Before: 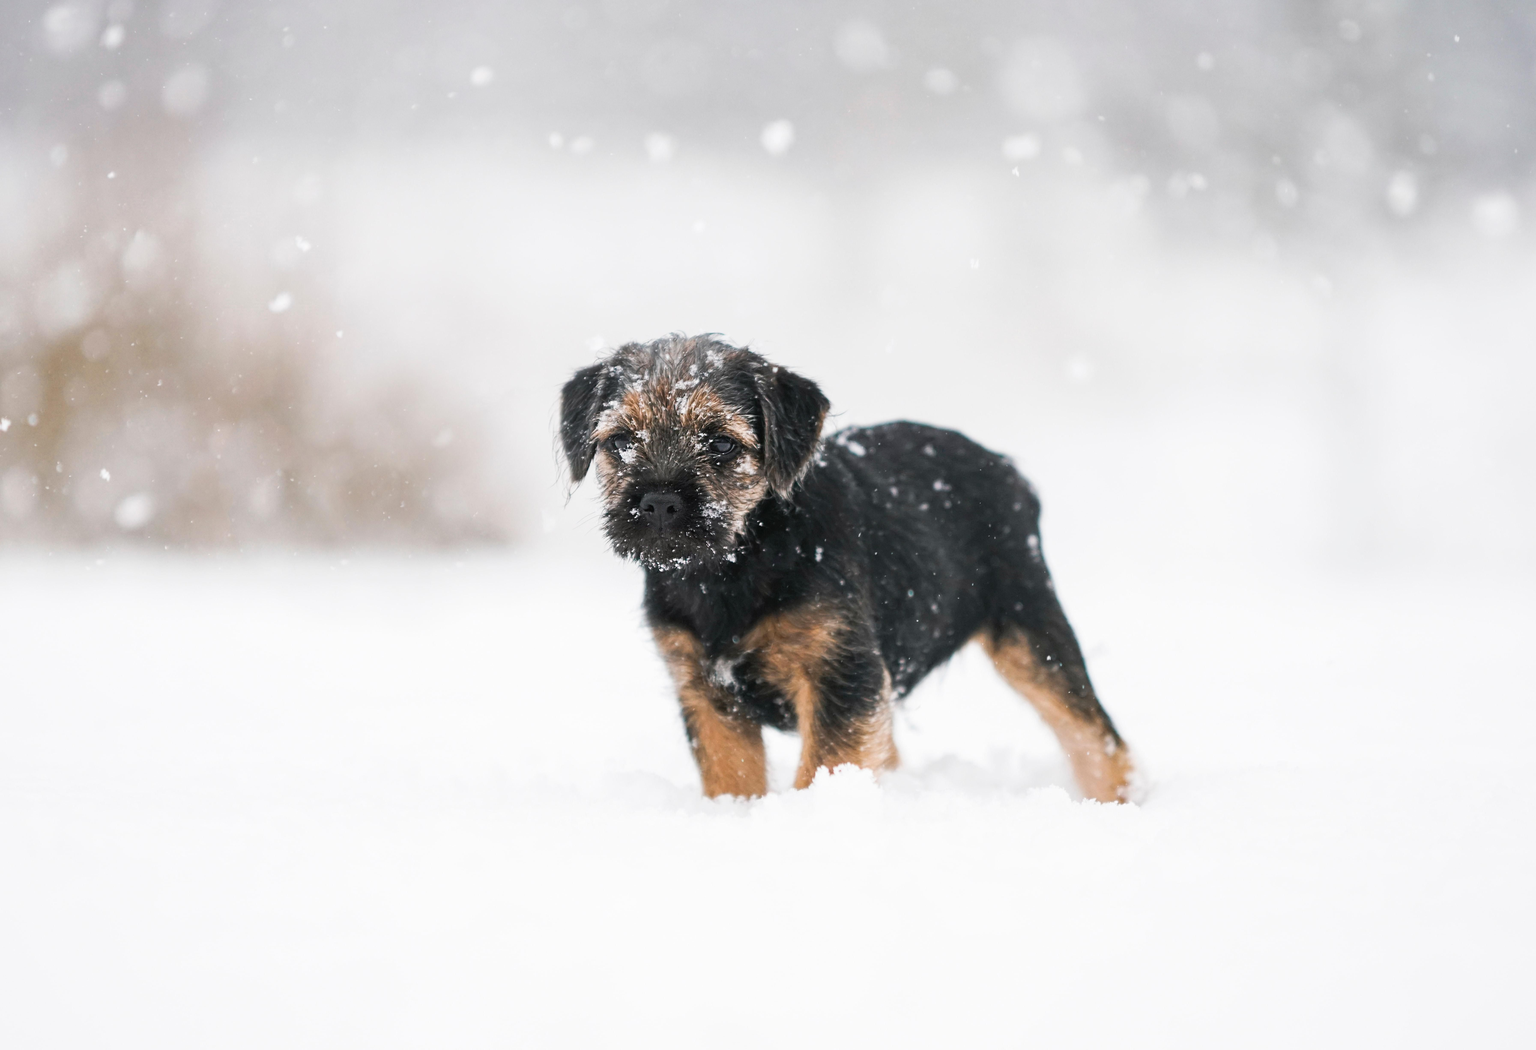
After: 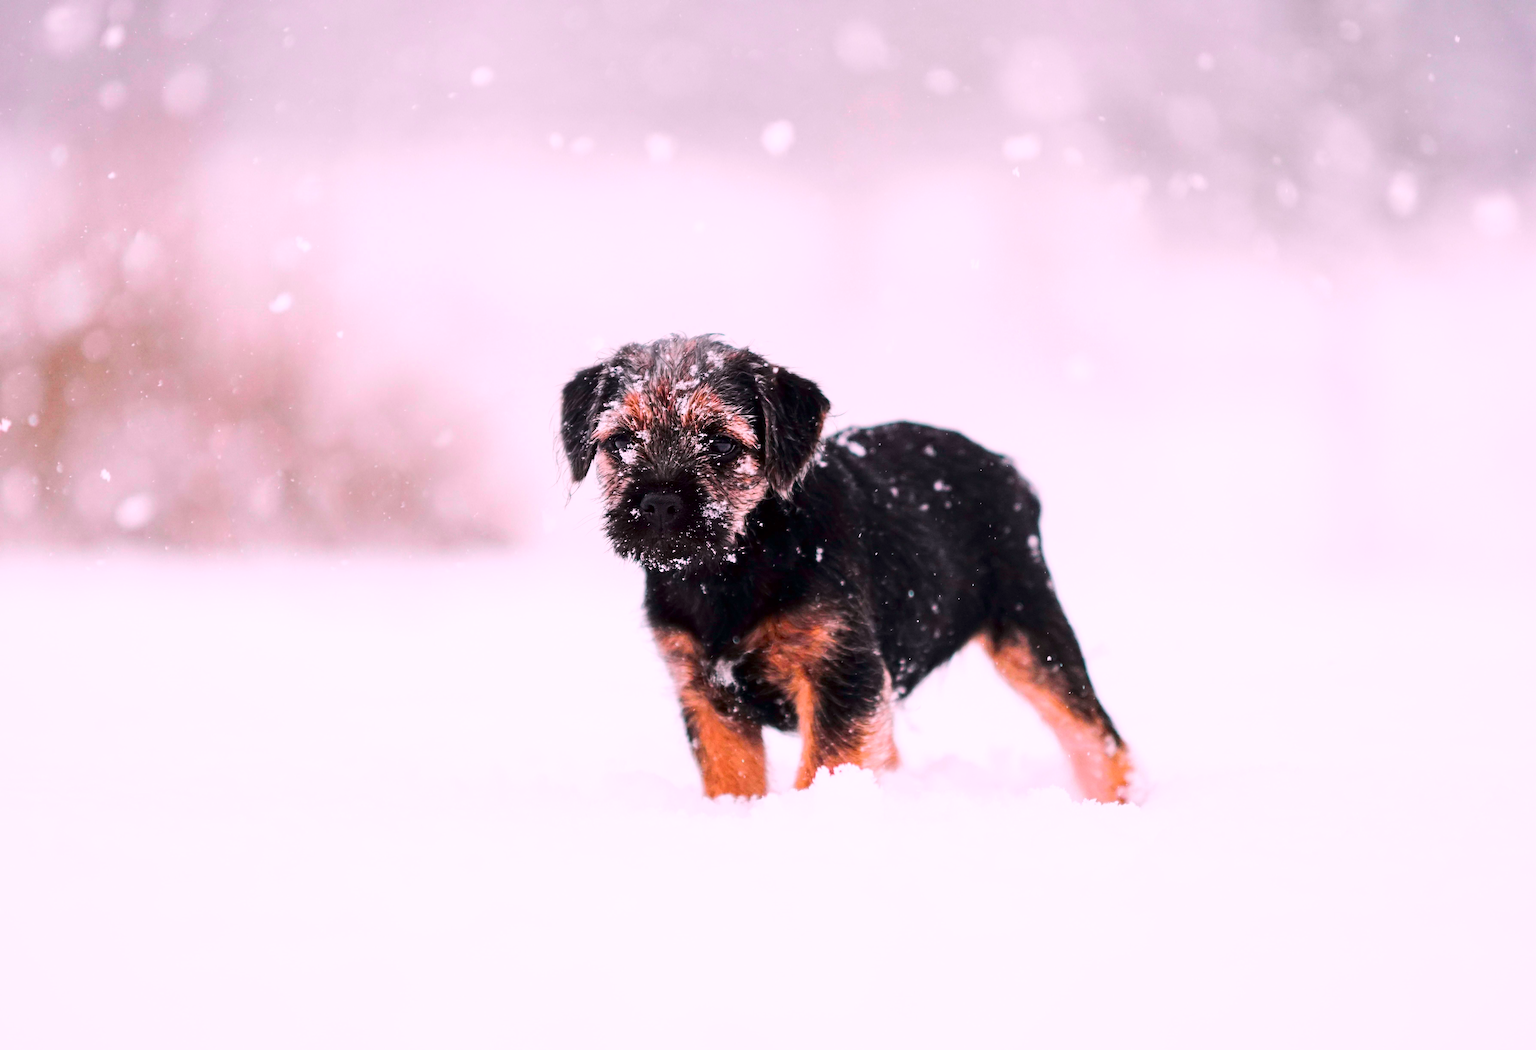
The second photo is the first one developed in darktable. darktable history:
exposure: black level correction 0.005, exposure 0.014 EV, compensate highlight preservation false
tone curve: curves: ch0 [(0, 0) (0.106, 0.026) (0.275, 0.155) (0.392, 0.314) (0.513, 0.481) (0.657, 0.667) (1, 1)]; ch1 [(0, 0) (0.5, 0.511) (0.536, 0.579) (0.587, 0.69) (1, 1)]; ch2 [(0, 0) (0.5, 0.5) (0.55, 0.552) (0.625, 0.699) (1, 1)], color space Lab, independent channels, preserve colors none
white balance: red 1.05, blue 1.072
